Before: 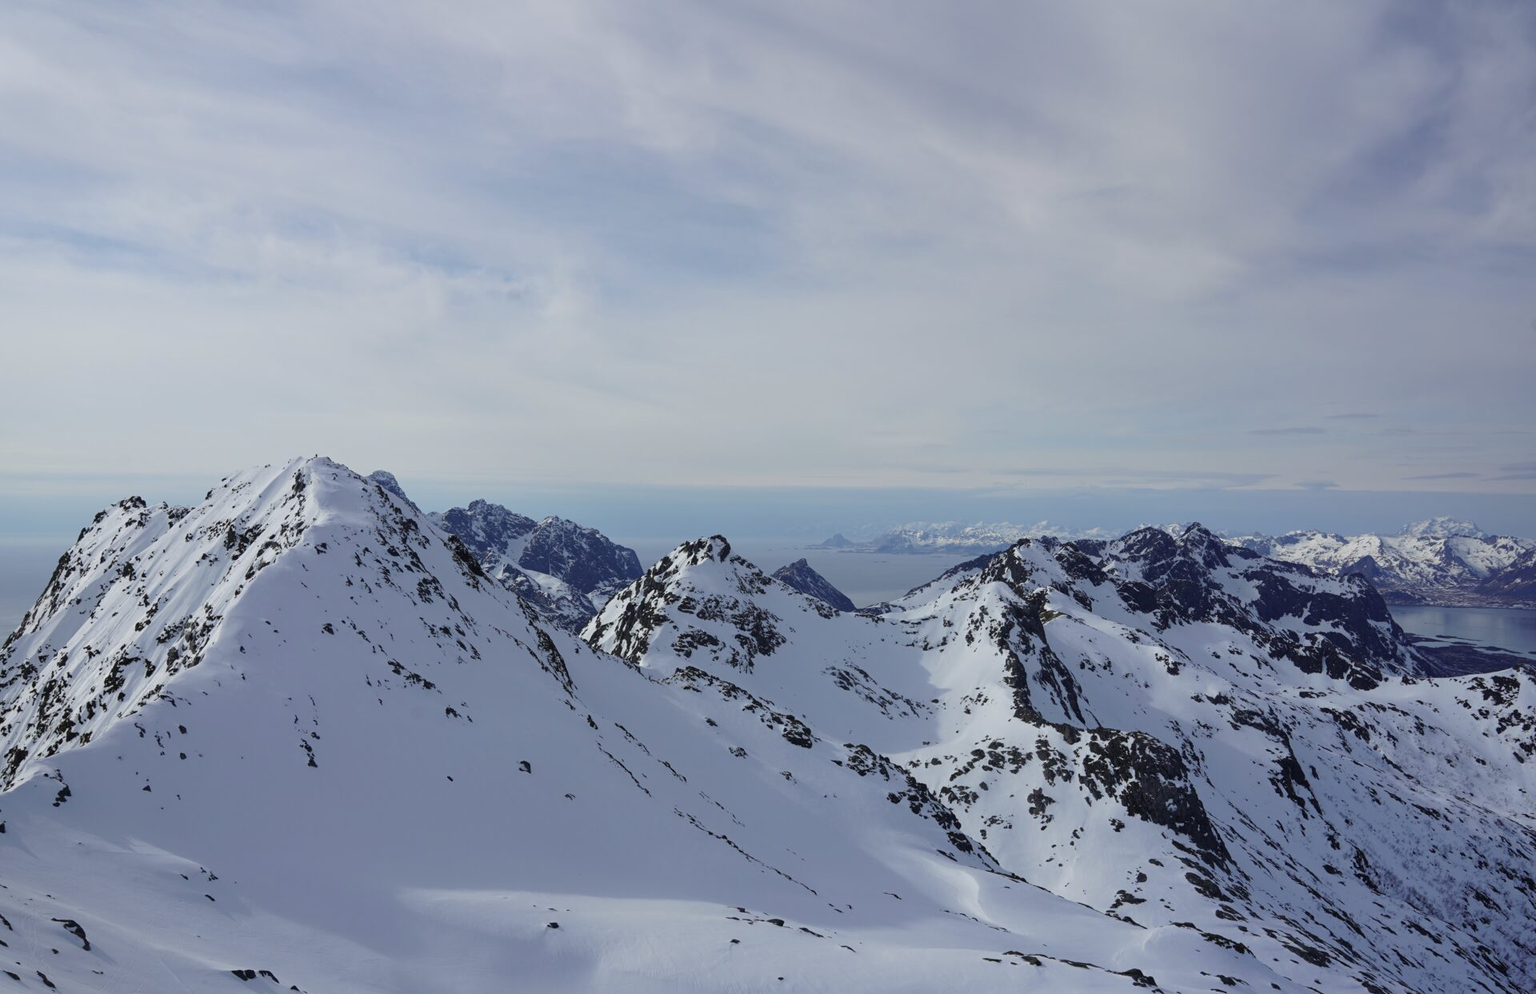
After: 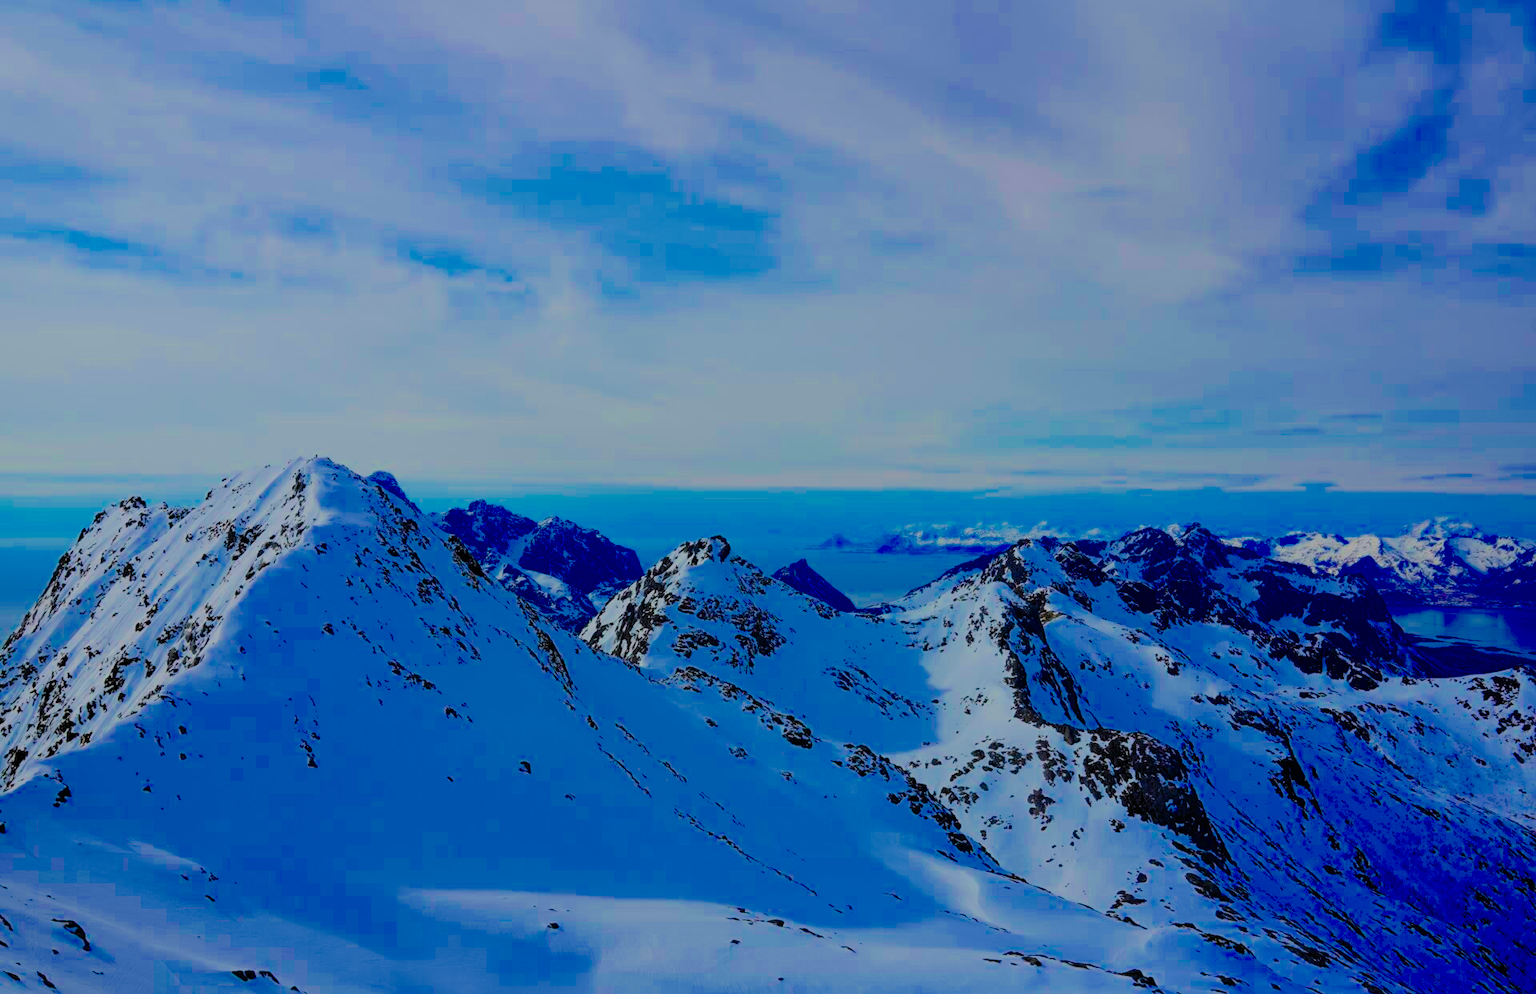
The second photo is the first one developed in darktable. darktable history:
filmic rgb: middle gray luminance 3.39%, black relative exposure -5.96 EV, white relative exposure 6.33 EV, dynamic range scaling 22.29%, target black luminance 0%, hardness 2.31, latitude 45.86%, contrast 0.774, highlights saturation mix 99.34%, shadows ↔ highlights balance 0.077%, color science v4 (2020)
